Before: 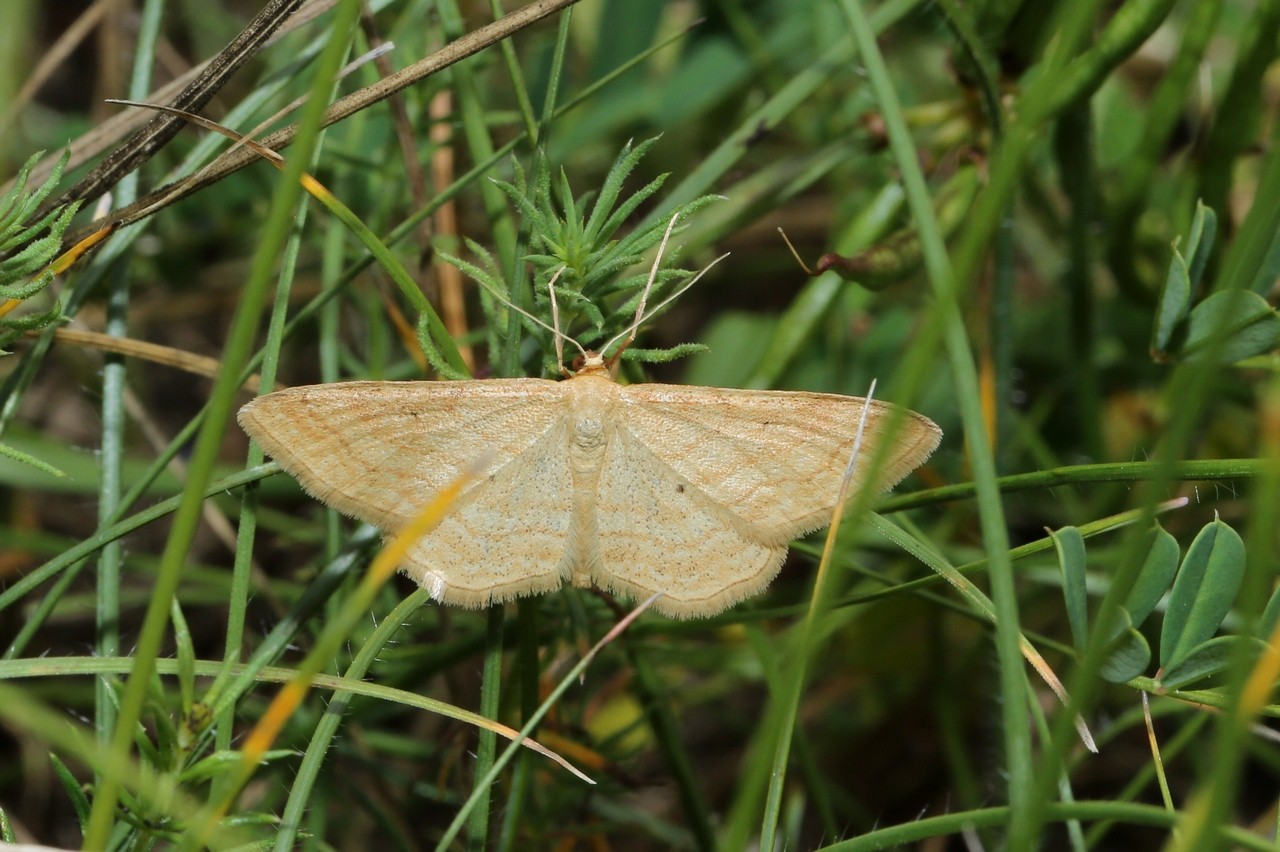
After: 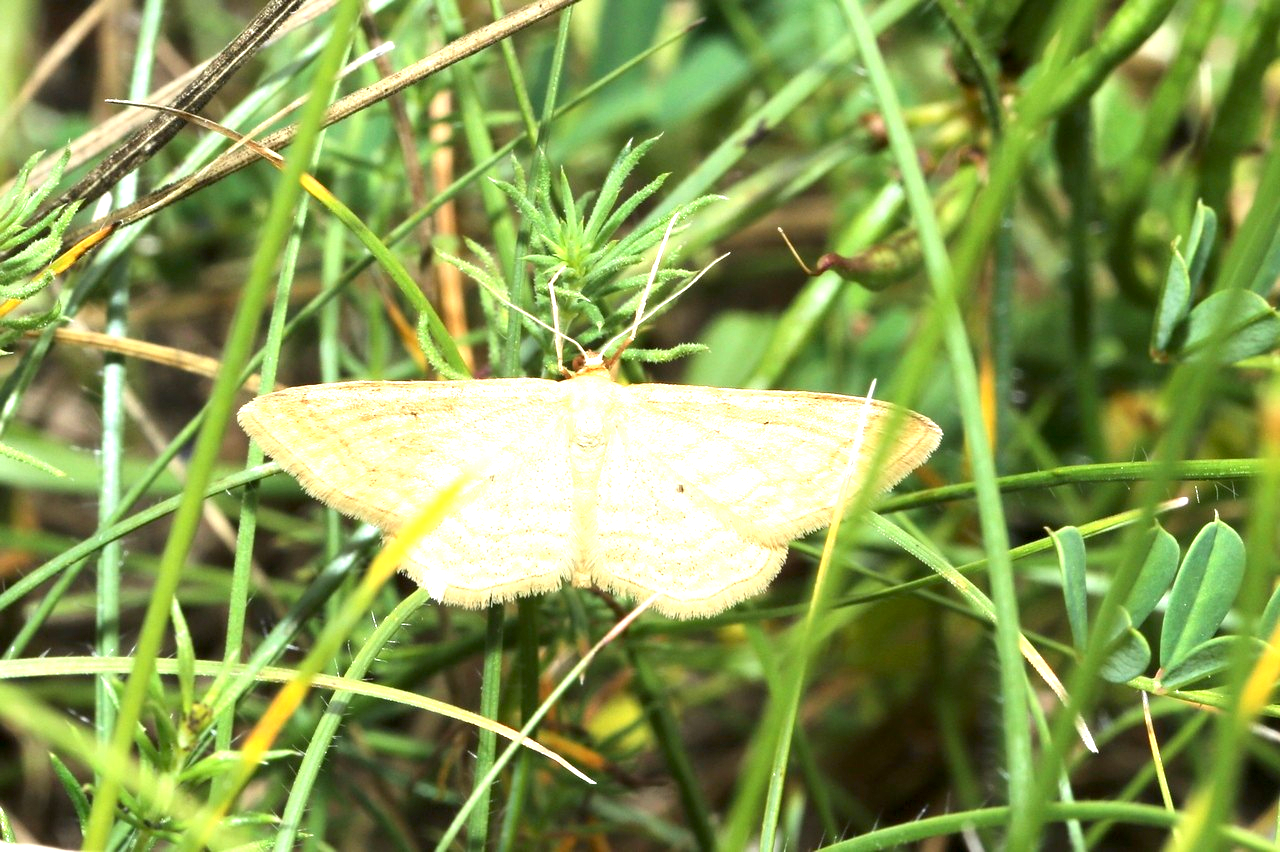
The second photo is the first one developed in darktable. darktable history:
exposure: black level correction 0.001, exposure 1.719 EV, compensate highlight preservation false
